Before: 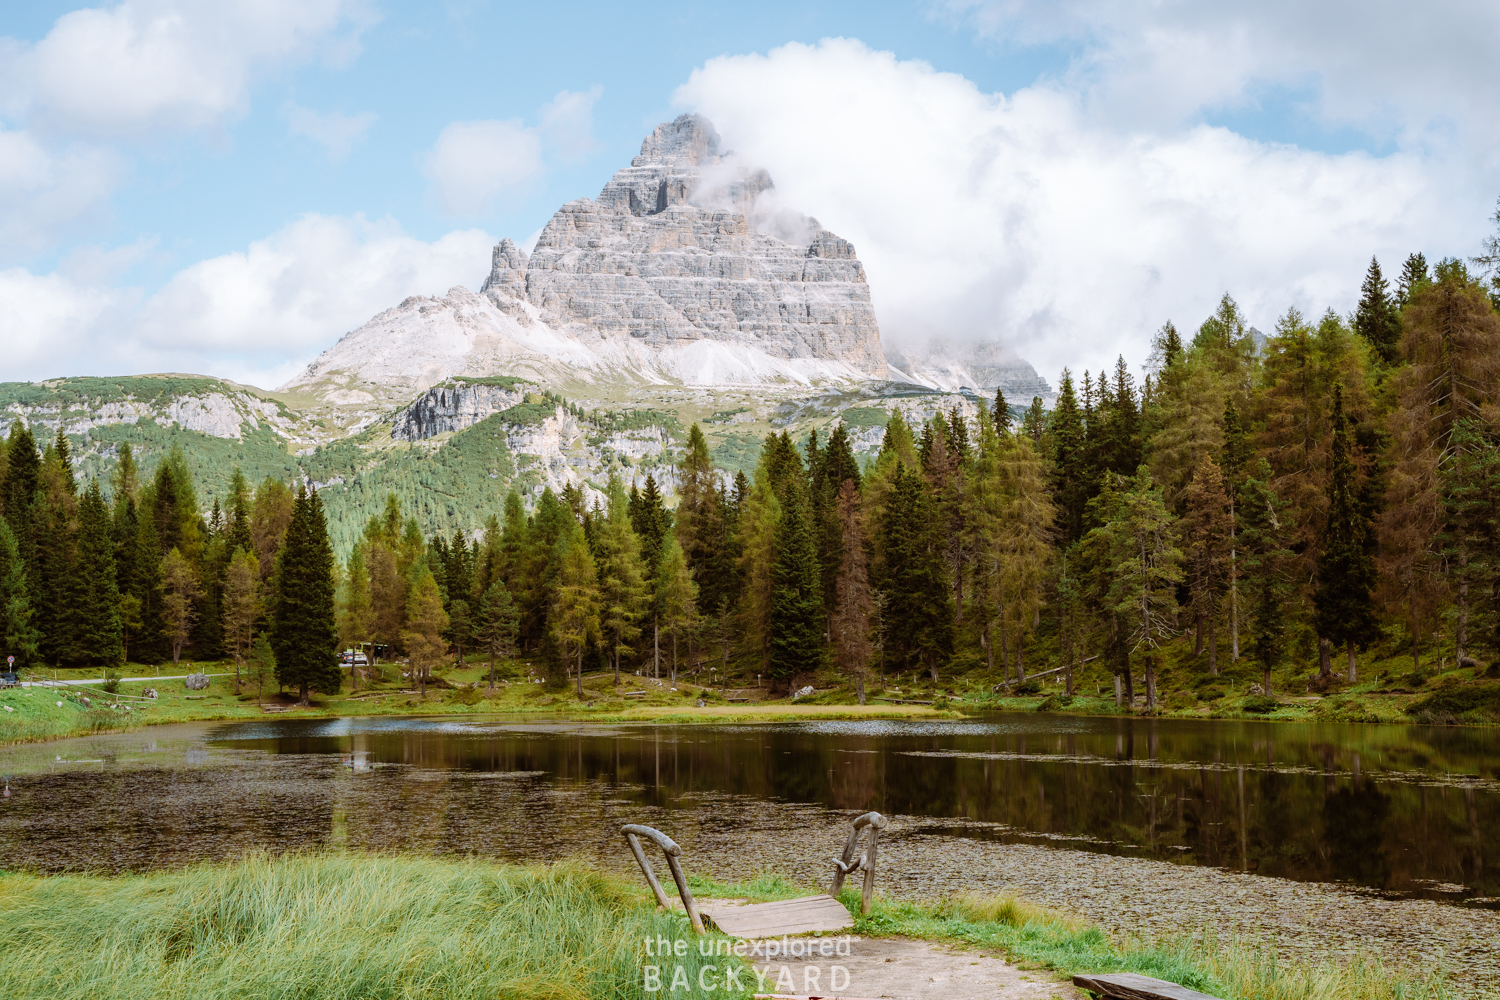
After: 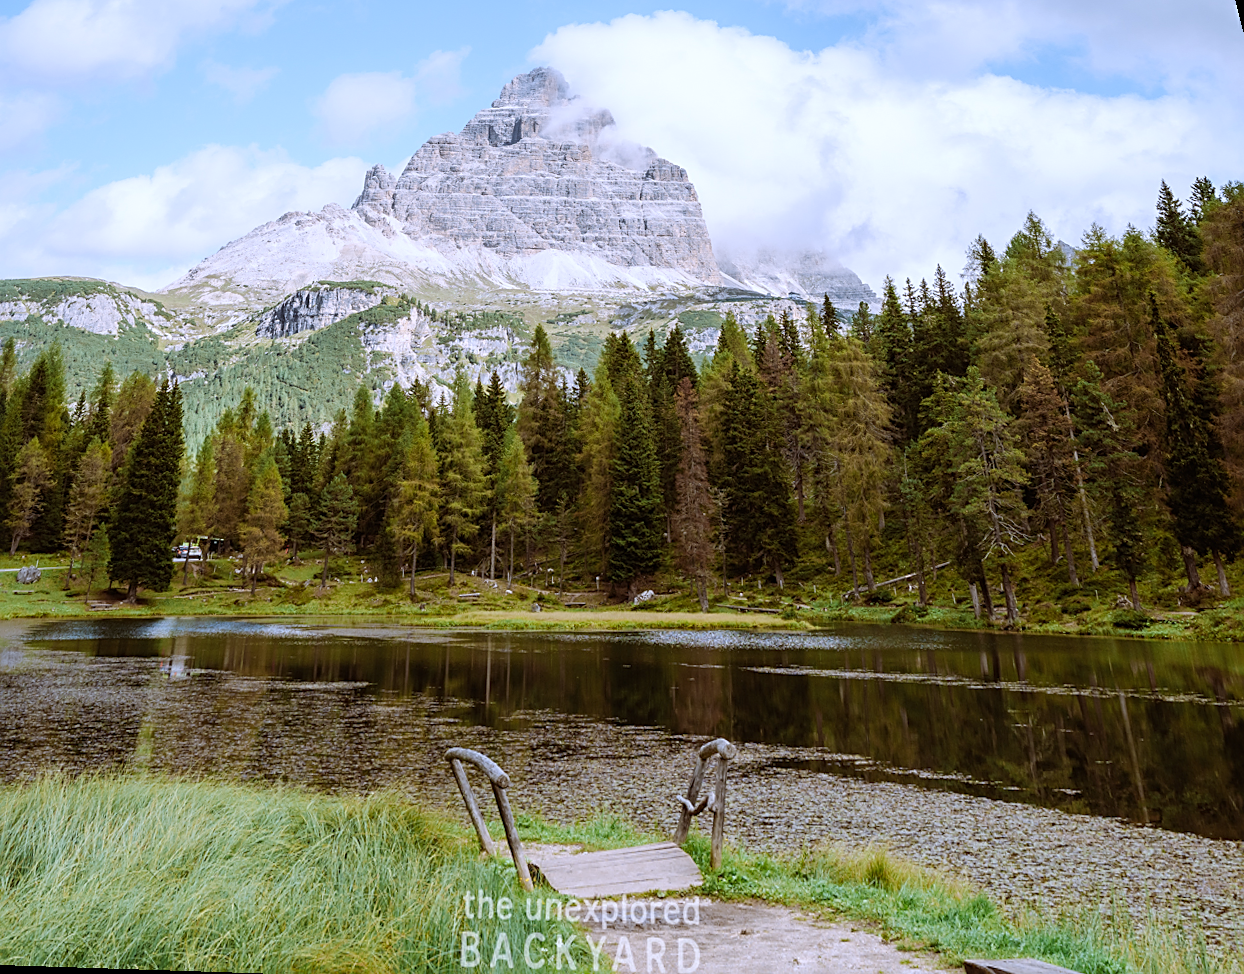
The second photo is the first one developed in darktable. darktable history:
white balance: red 0.967, blue 1.119, emerald 0.756
rotate and perspective: rotation 0.72°, lens shift (vertical) -0.352, lens shift (horizontal) -0.051, crop left 0.152, crop right 0.859, crop top 0.019, crop bottom 0.964
sharpen: on, module defaults
